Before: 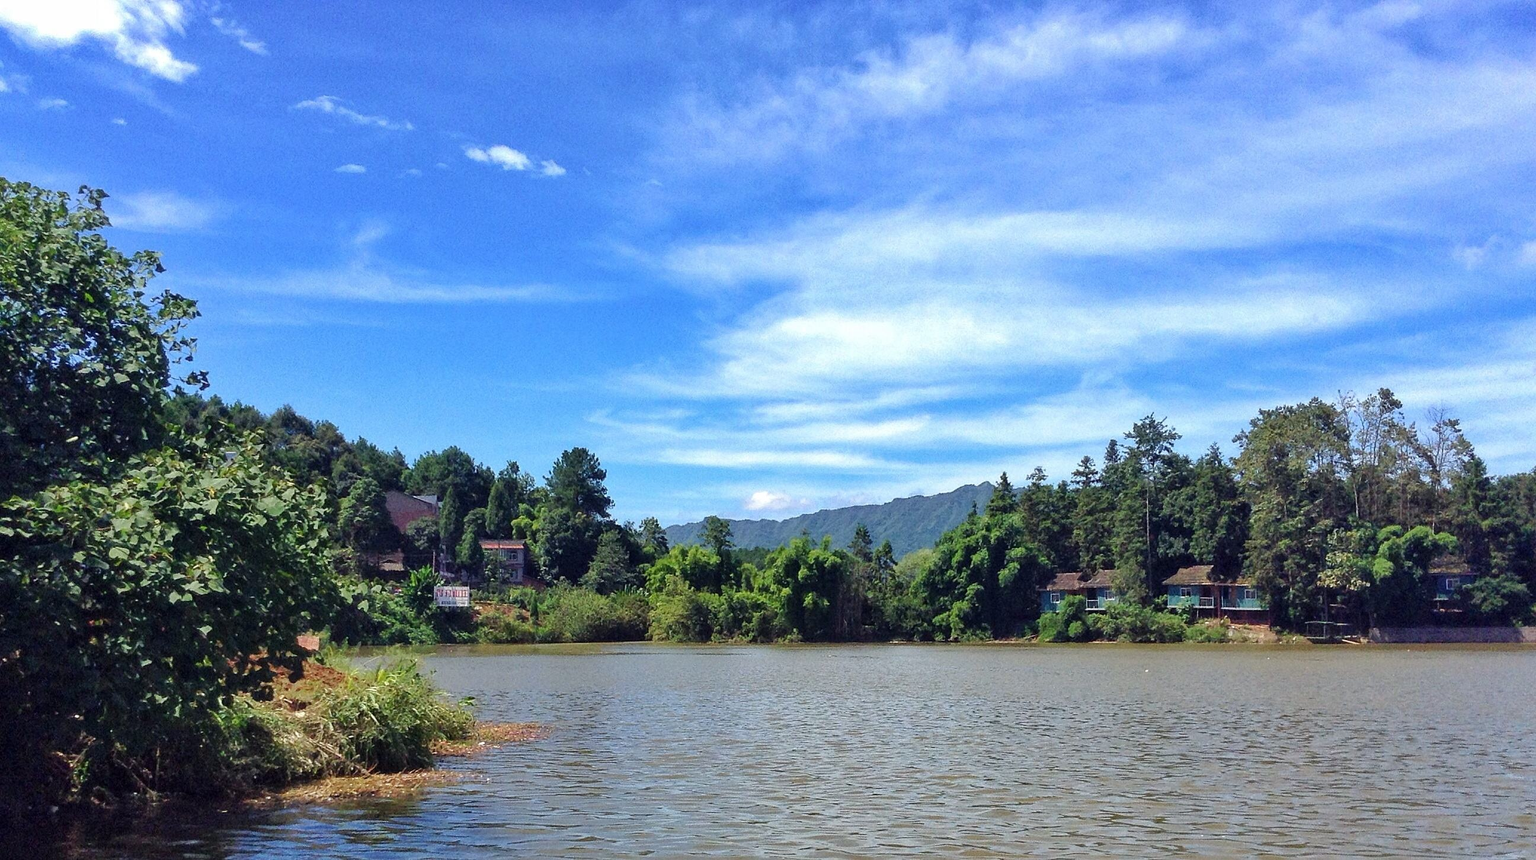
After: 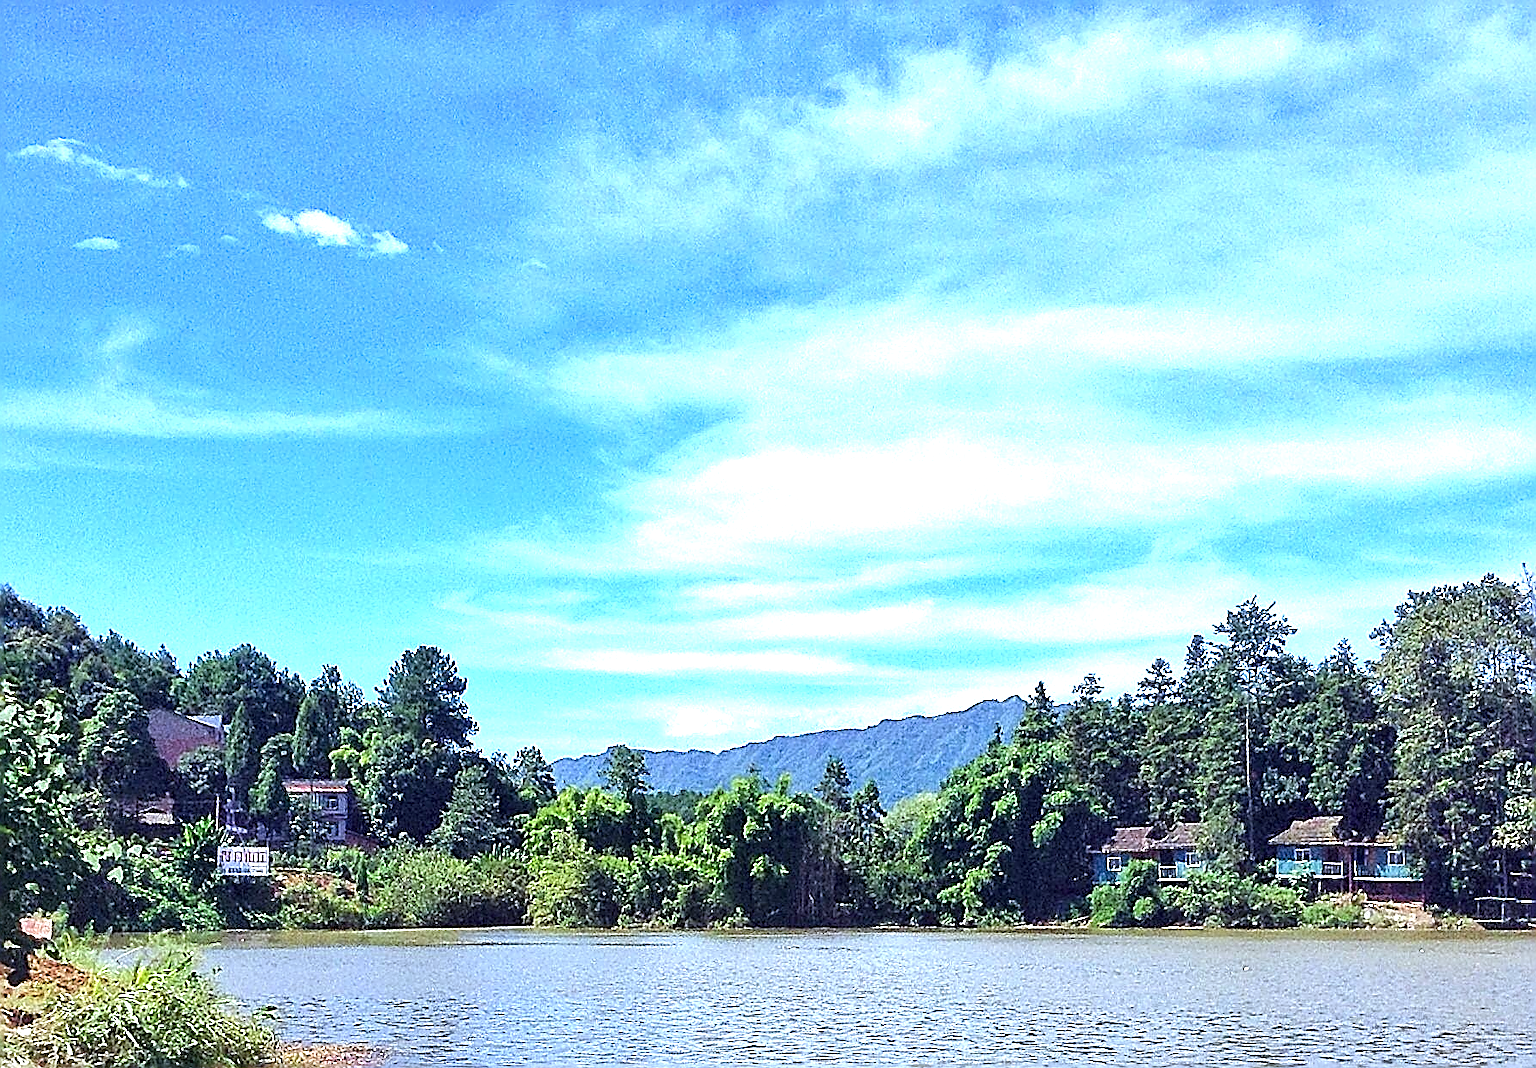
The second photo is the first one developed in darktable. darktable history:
exposure: exposure 1 EV, compensate highlight preservation false
crop: left 18.479%, right 12.2%, bottom 13.971%
white balance: red 0.926, green 1.003, blue 1.133
sharpen: amount 1.861
